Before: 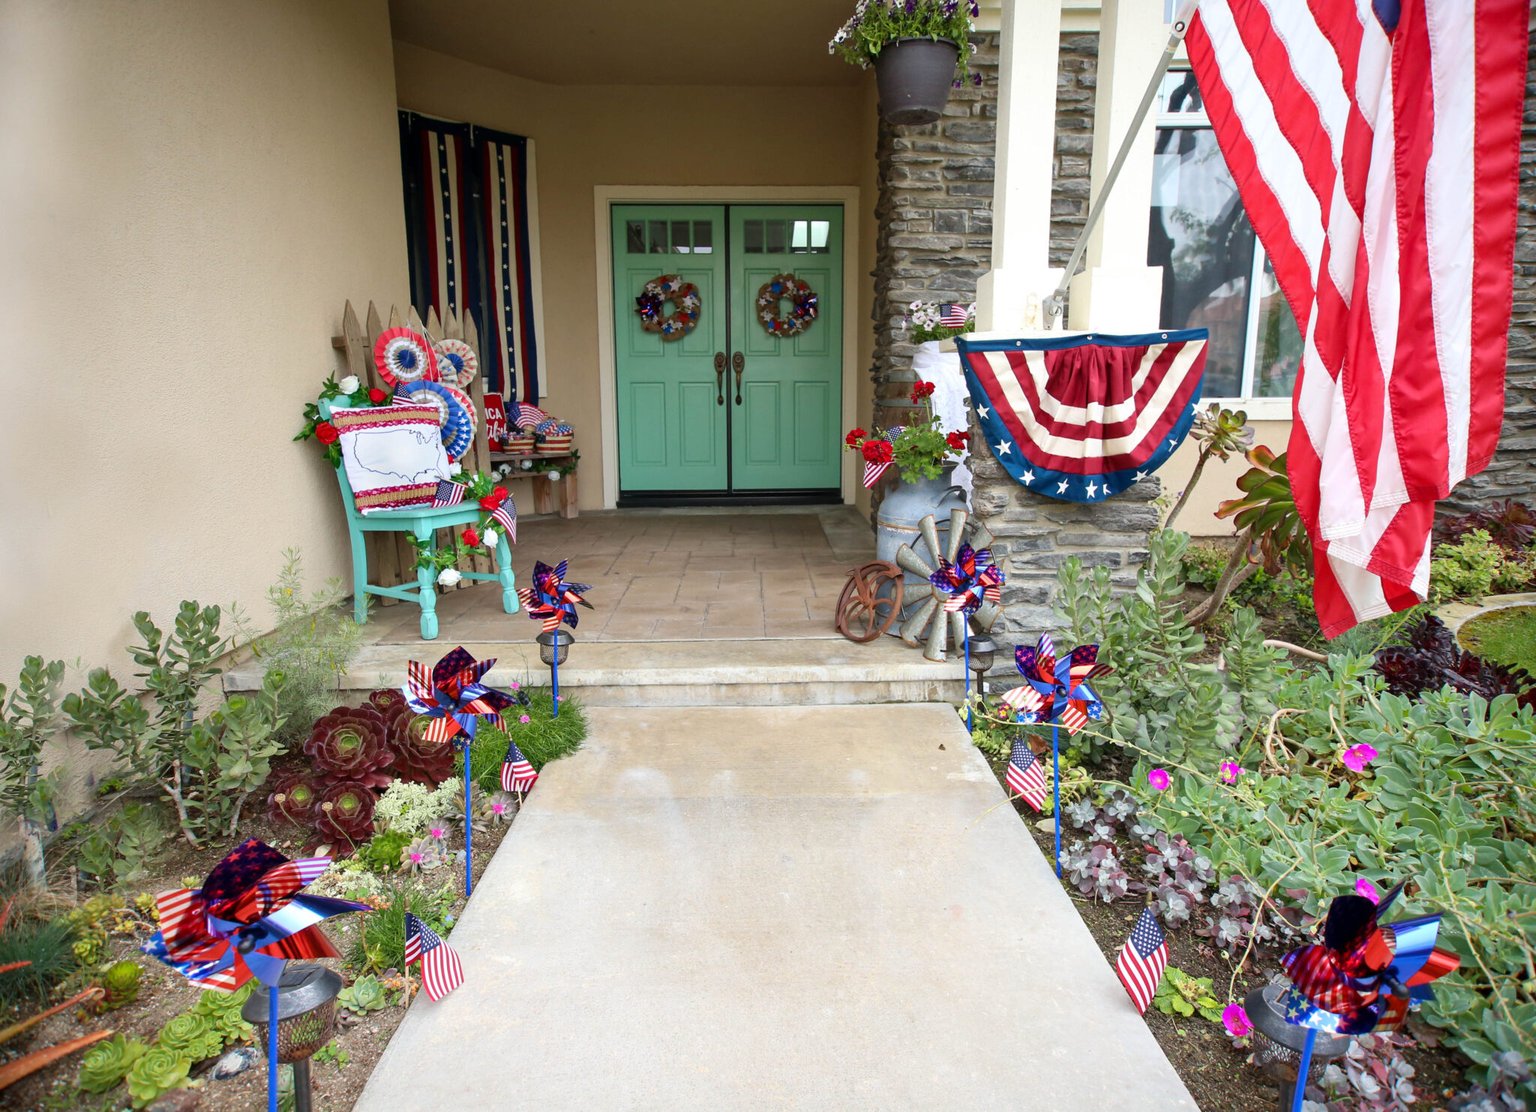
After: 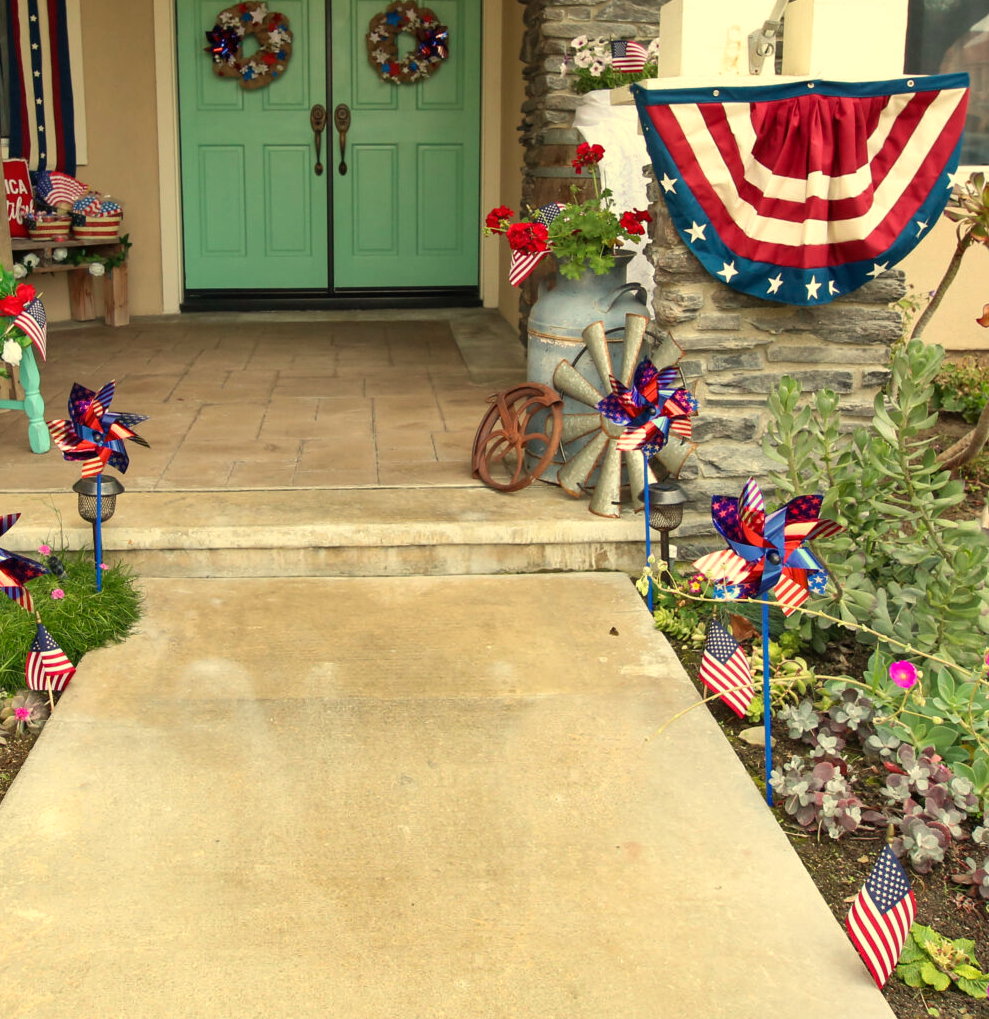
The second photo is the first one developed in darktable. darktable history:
white balance: red 1.08, blue 0.791
crop: left 31.379%, top 24.658%, right 20.326%, bottom 6.628%
tone equalizer: on, module defaults
shadows and highlights: shadows 52.42, soften with gaussian
